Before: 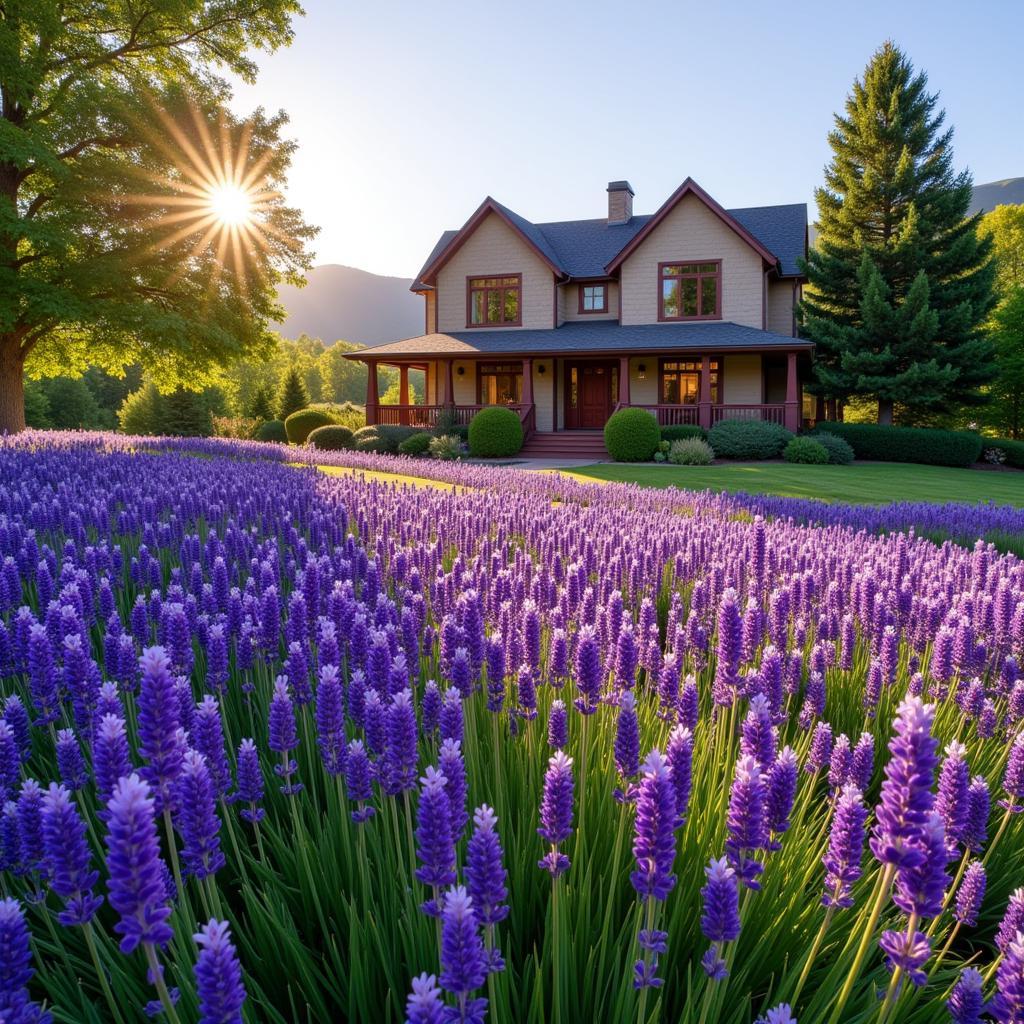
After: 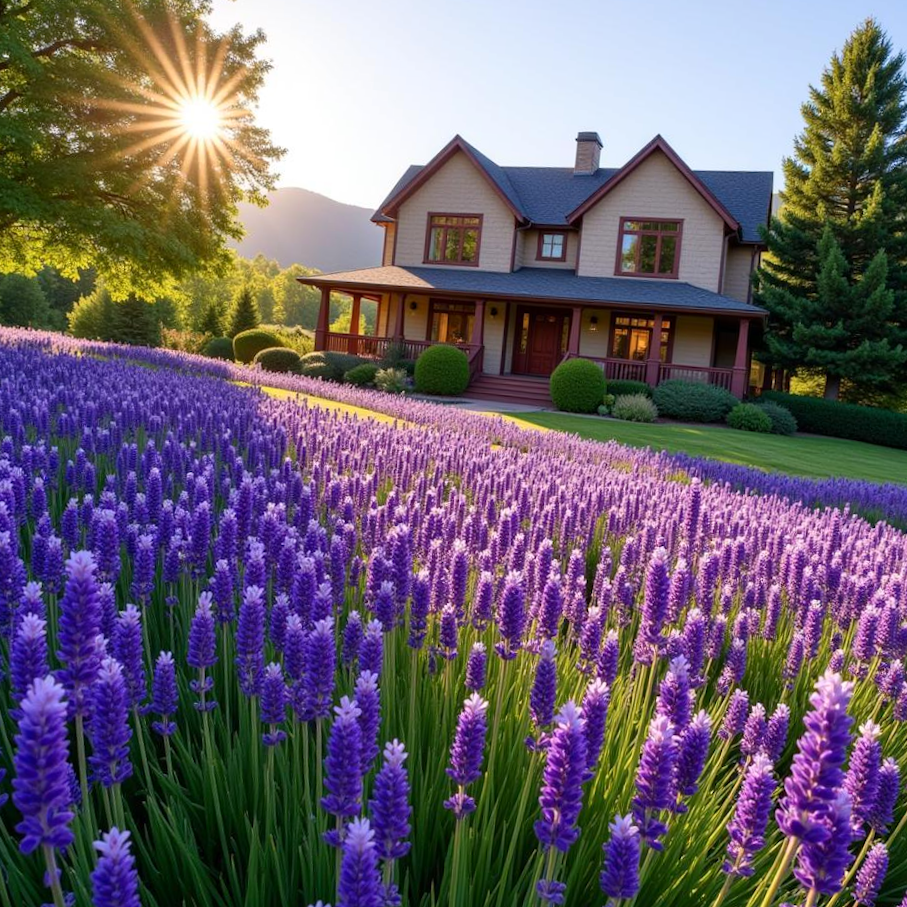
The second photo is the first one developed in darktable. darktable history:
crop and rotate: angle -3.27°, left 5.211%, top 5.211%, right 4.607%, bottom 4.607%
rotate and perspective: rotation 2.17°, automatic cropping off
contrast brightness saturation: contrast 0.1, brightness 0.02, saturation 0.02
